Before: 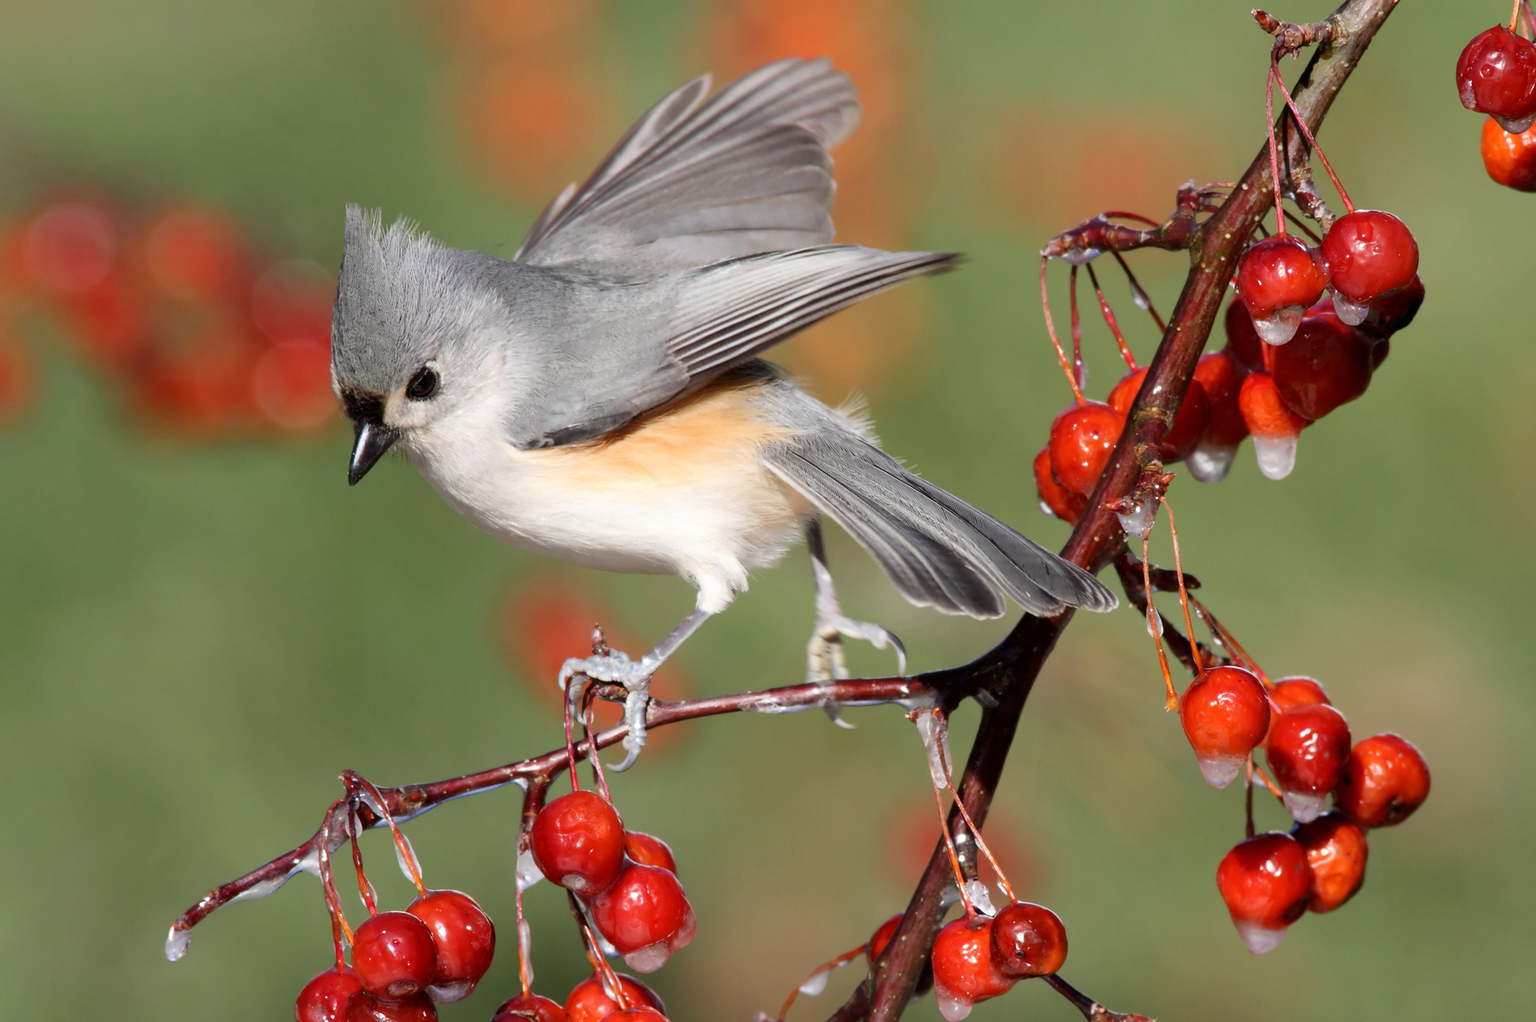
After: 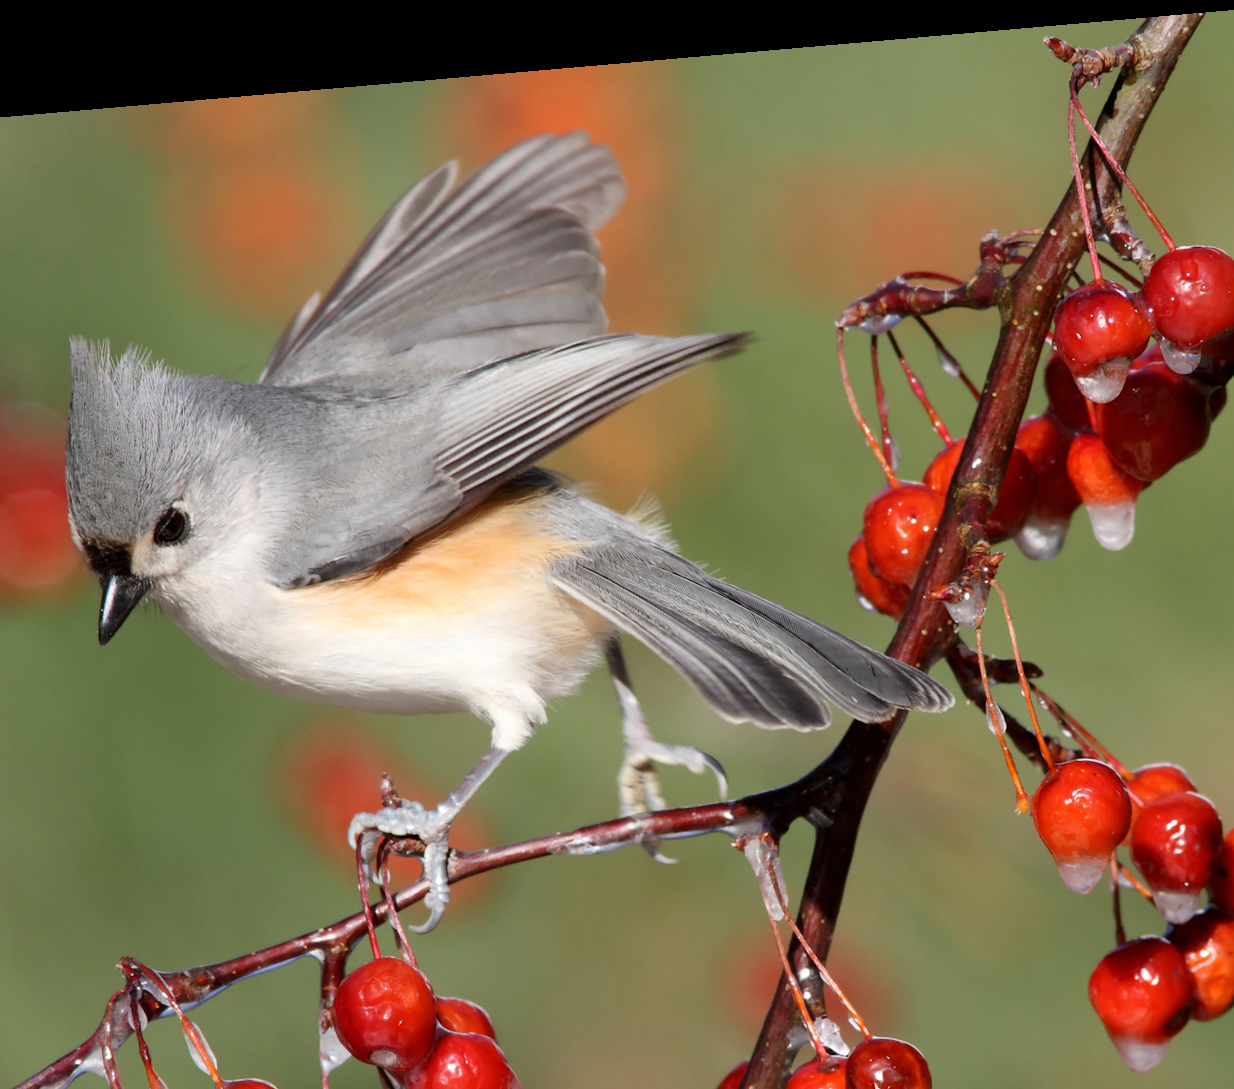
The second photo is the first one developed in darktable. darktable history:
rotate and perspective: rotation -4.98°, automatic cropping off
crop: left 18.479%, right 12.2%, bottom 13.971%
